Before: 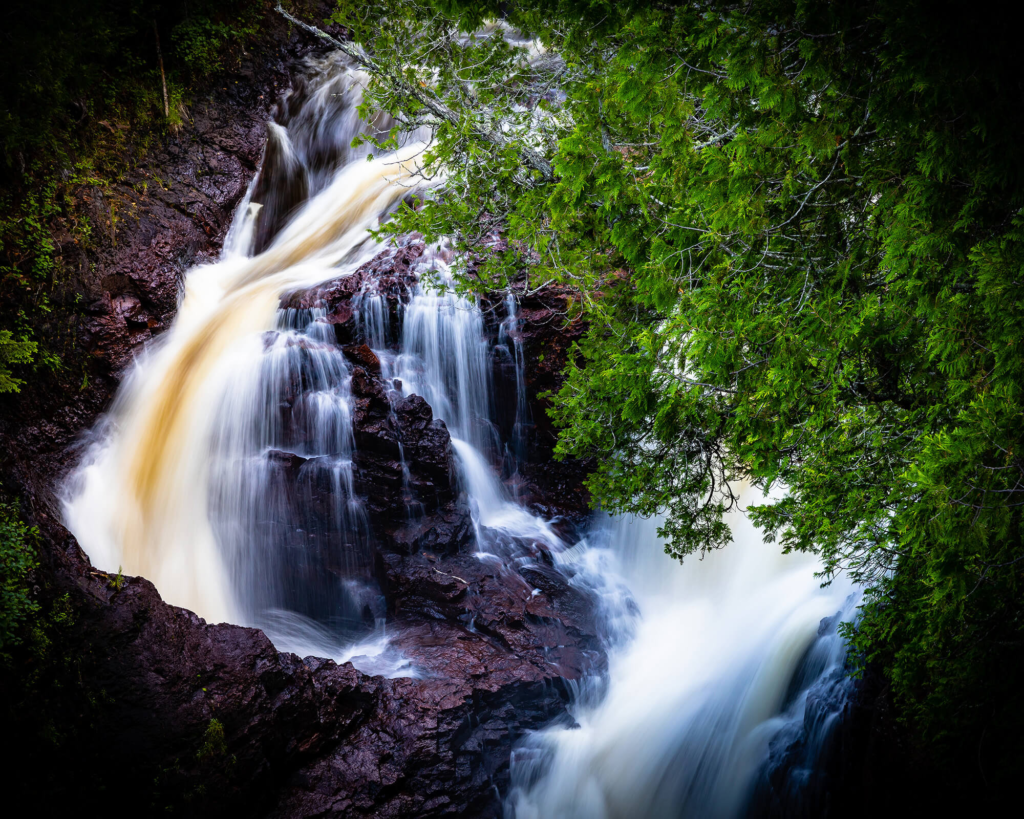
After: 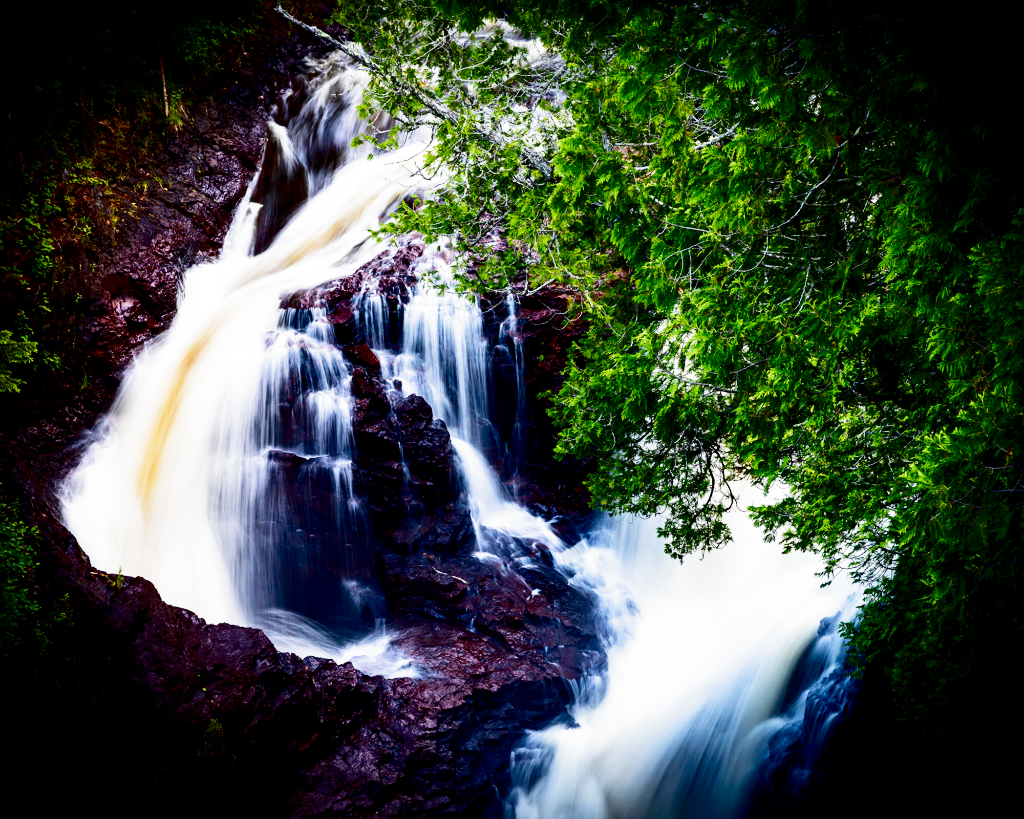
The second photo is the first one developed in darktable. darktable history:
filmic rgb: middle gray luminance 9.23%, black relative exposure -10.55 EV, white relative exposure 3.45 EV, threshold 6 EV, target black luminance 0%, hardness 5.98, latitude 59.69%, contrast 1.087, highlights saturation mix 5%, shadows ↔ highlights balance 29.23%, add noise in highlights 0, preserve chrominance no, color science v3 (2019), use custom middle-gray values true, iterations of high-quality reconstruction 0, contrast in highlights soft, enable highlight reconstruction true
contrast brightness saturation: contrast 0.24, brightness -0.24, saturation 0.14
